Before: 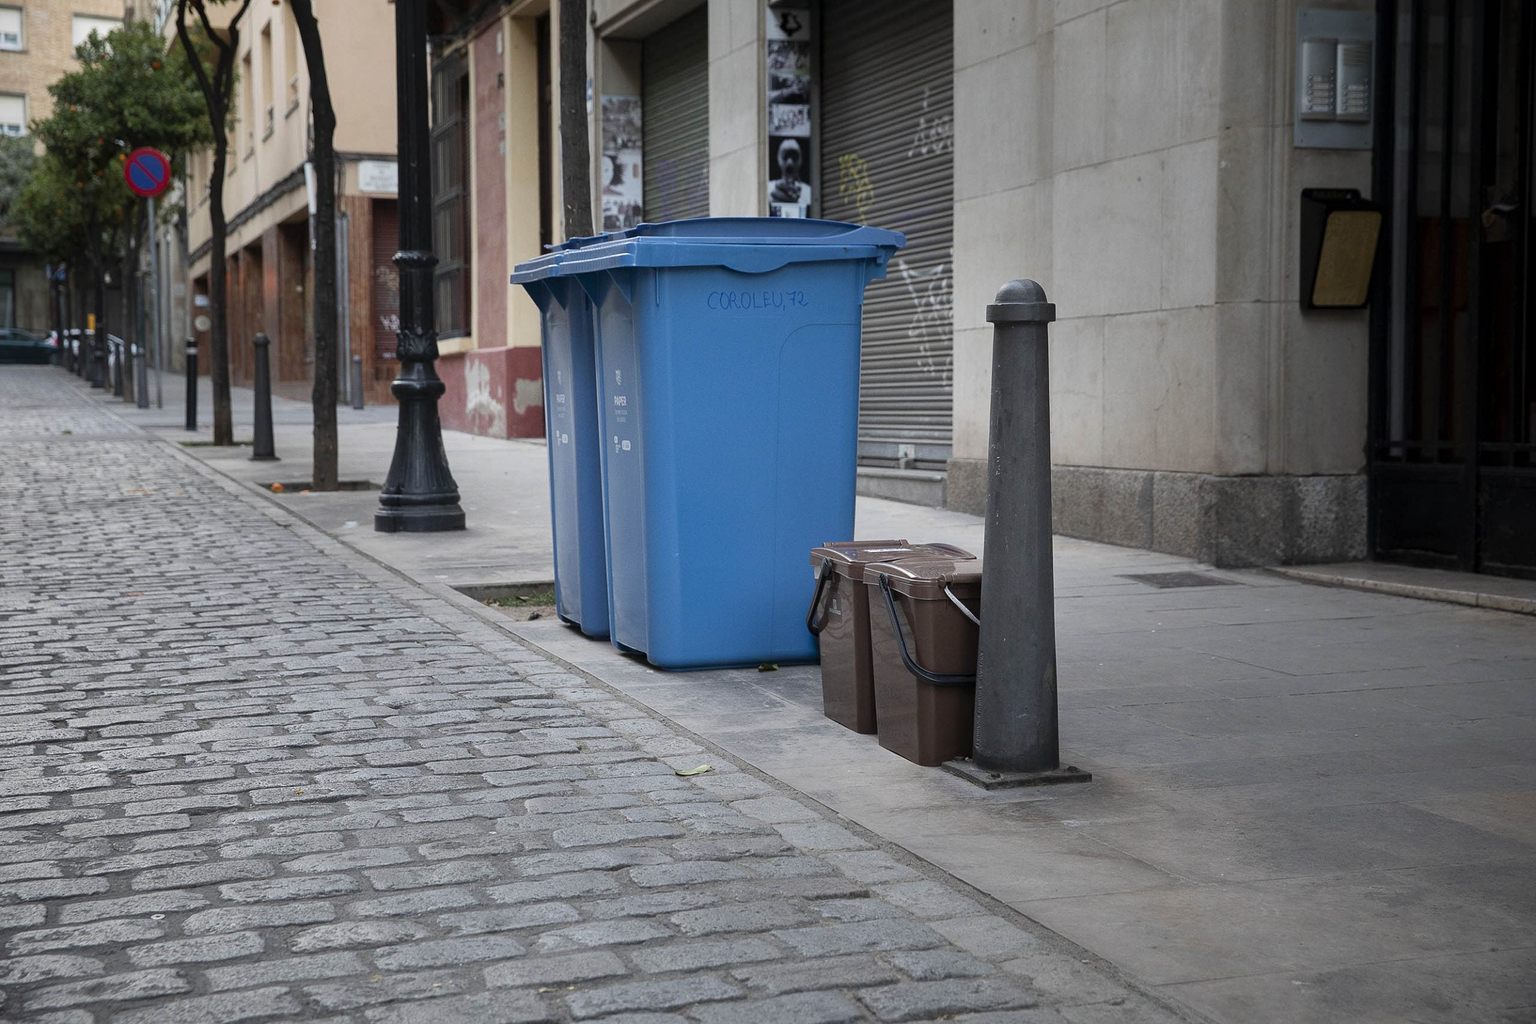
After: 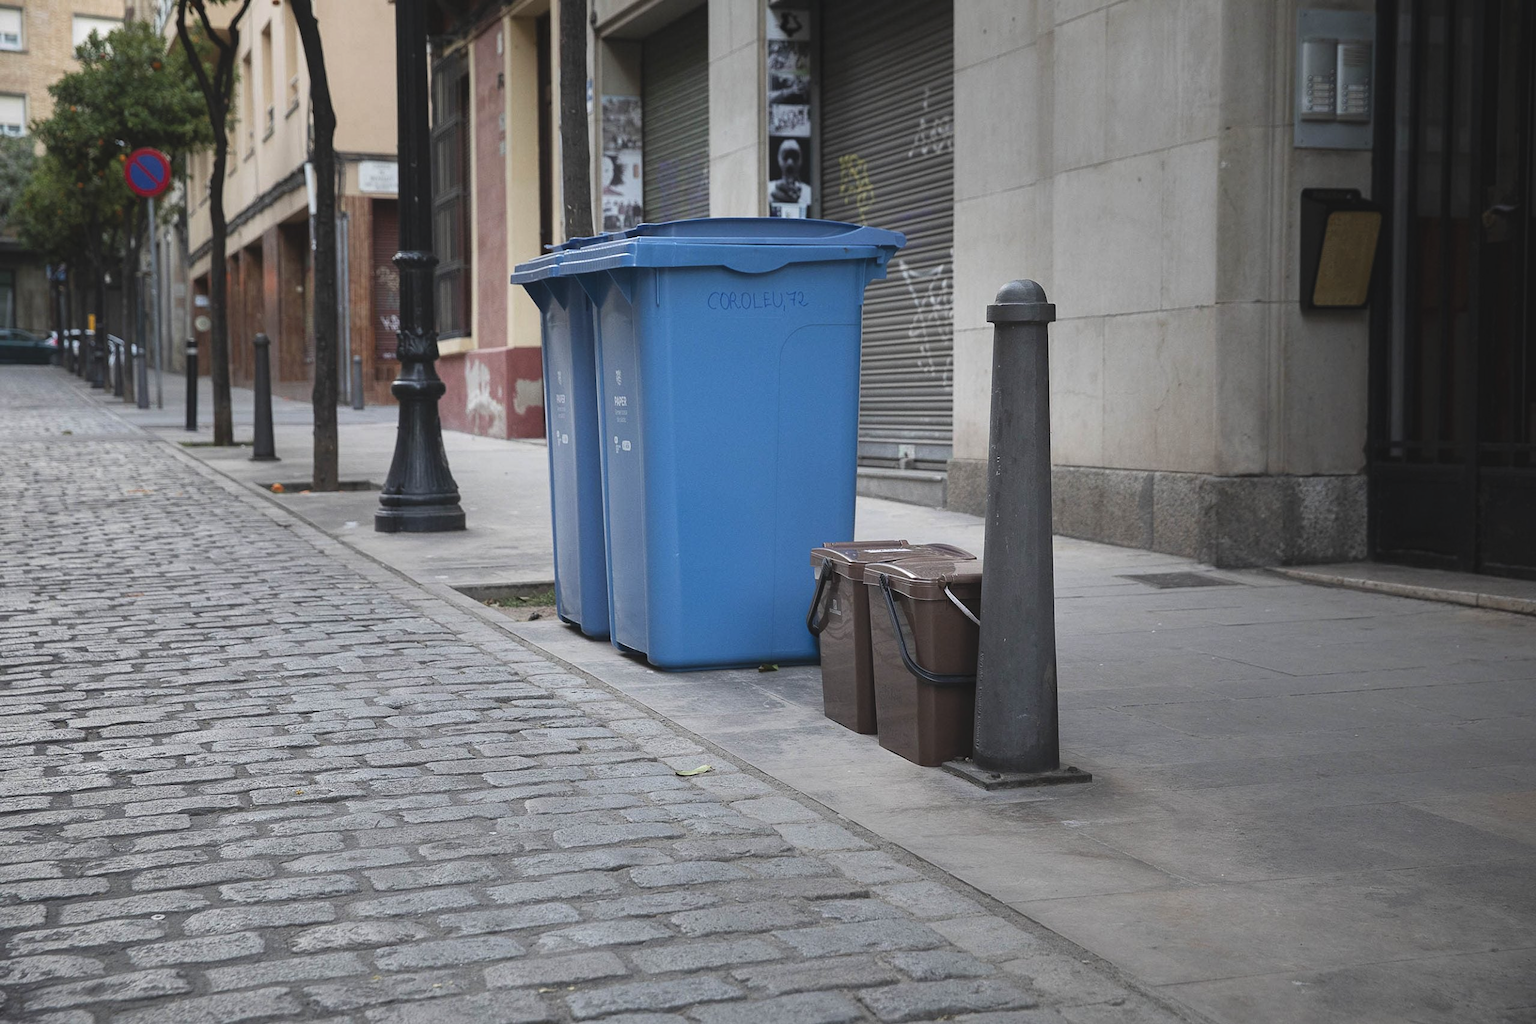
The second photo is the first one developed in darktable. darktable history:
exposure: black level correction -0.008, exposure 0.067 EV, compensate highlight preservation false
